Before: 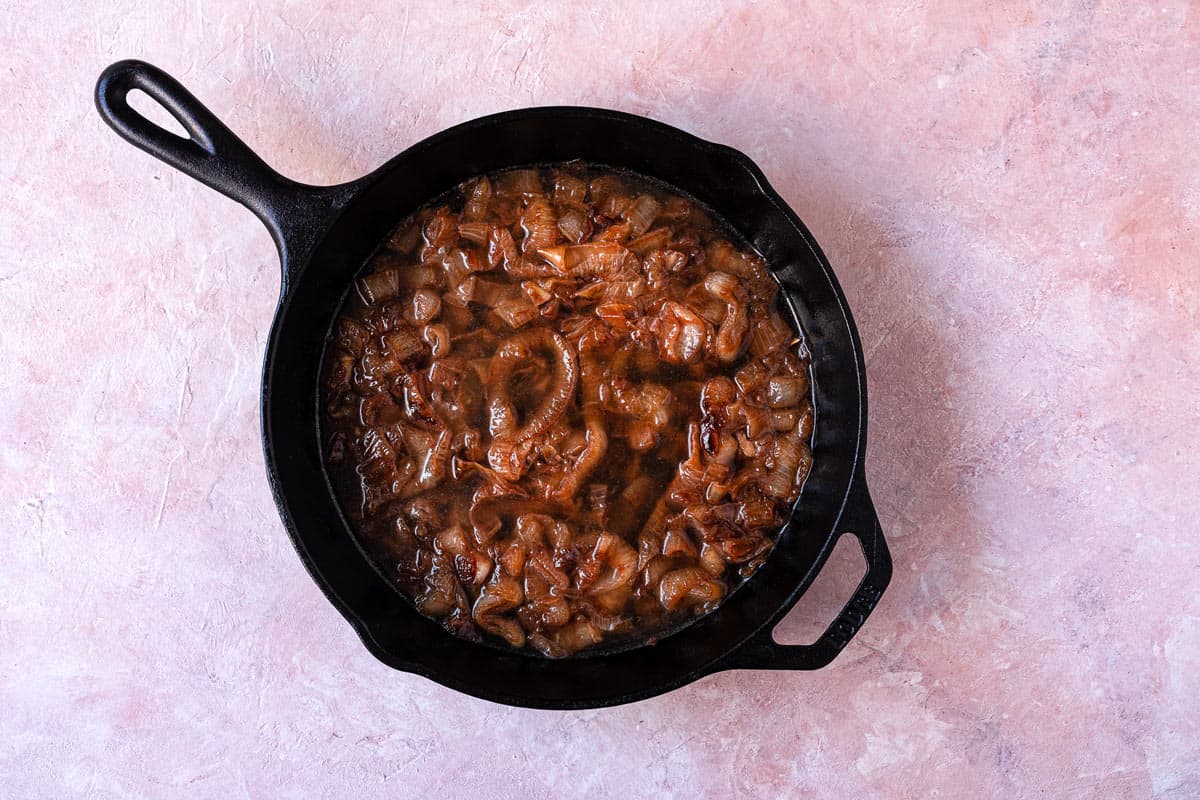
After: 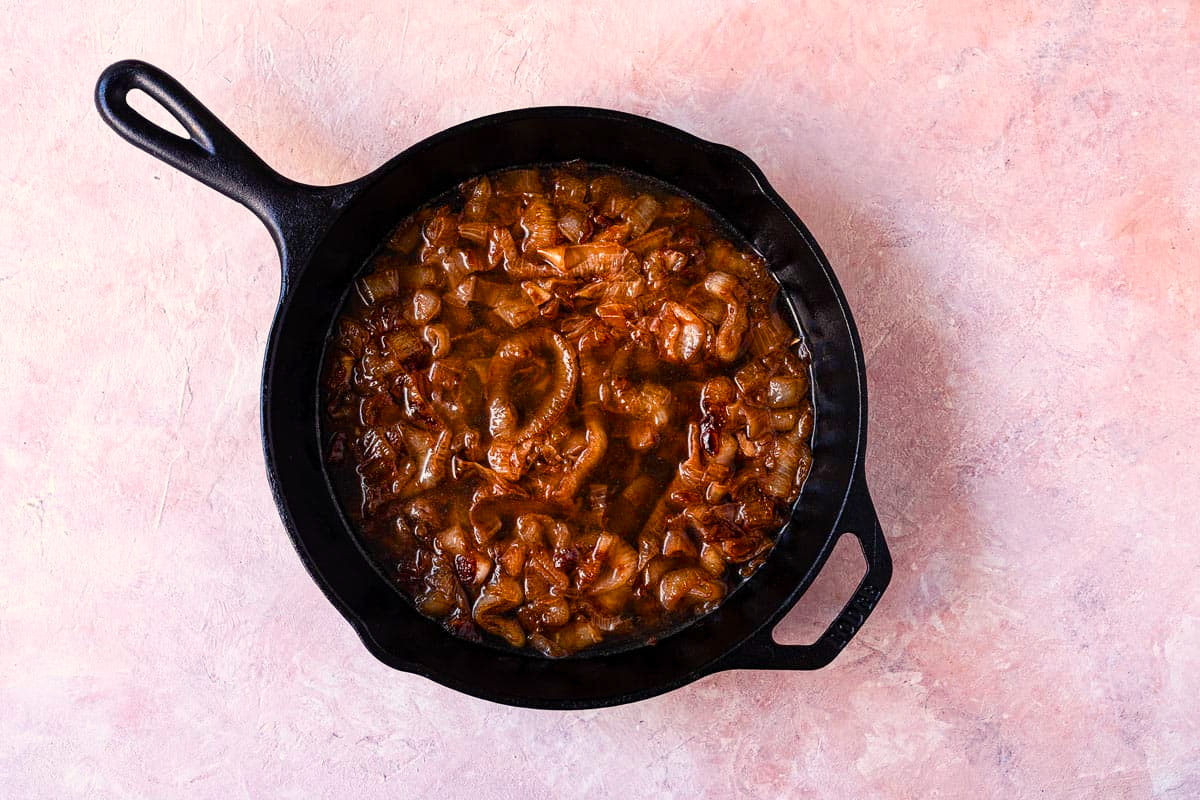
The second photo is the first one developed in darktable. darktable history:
contrast brightness saturation: contrast 0.15, brightness 0.045
color balance rgb: highlights gain › chroma 3.009%, highlights gain › hue 77.15°, global offset › hue 170.11°, perceptual saturation grading › global saturation 20%, perceptual saturation grading › highlights -14.444%, perceptual saturation grading › shadows 49.653%
